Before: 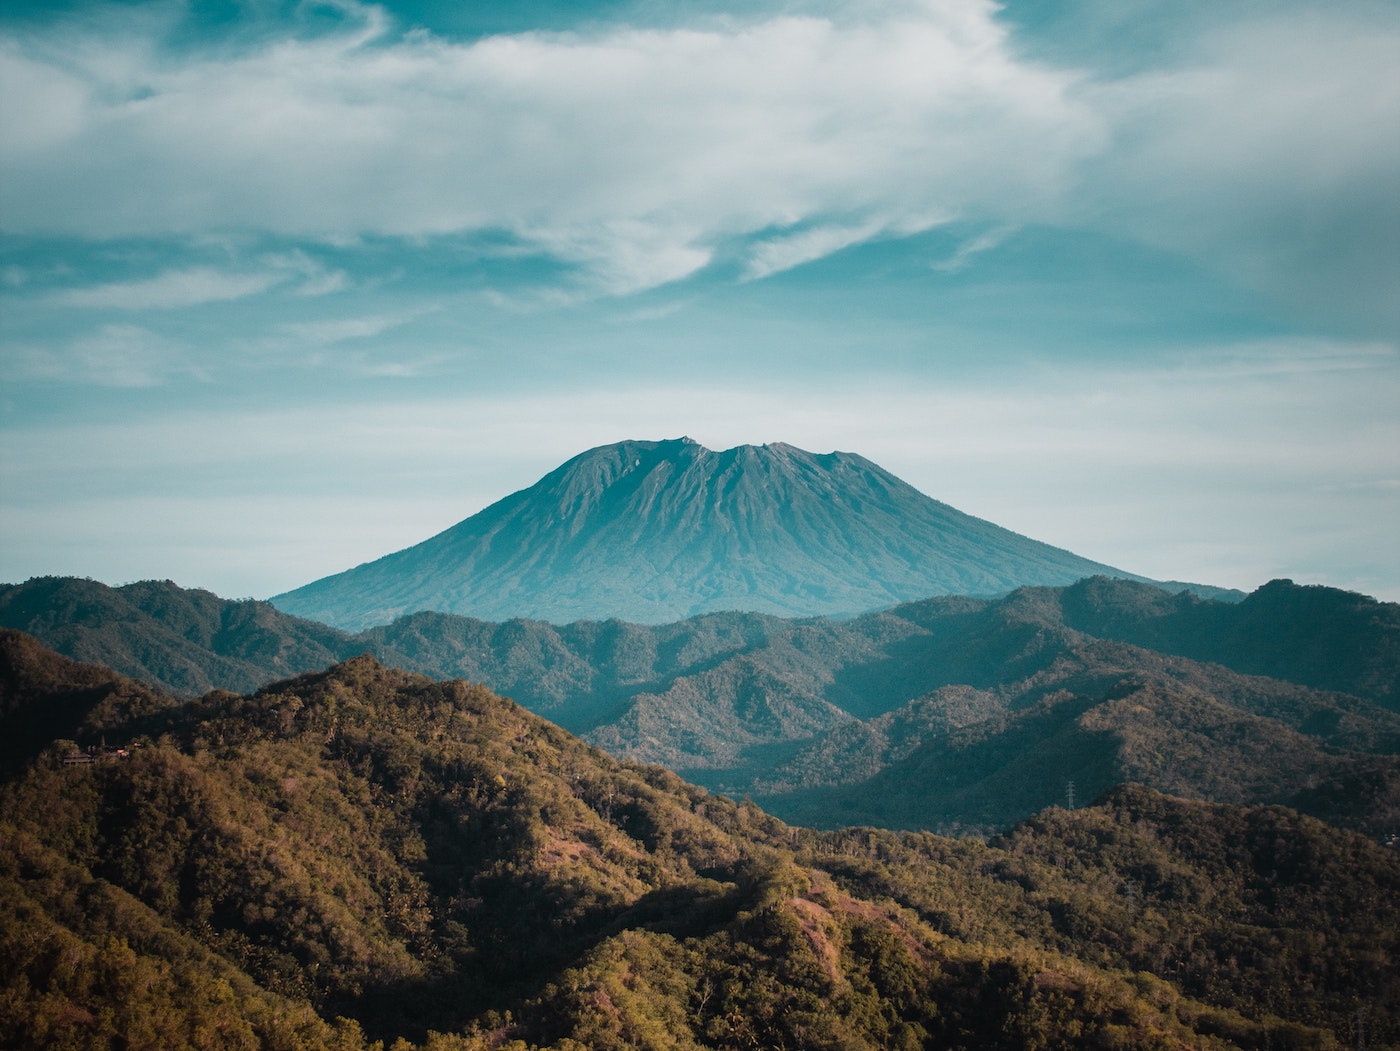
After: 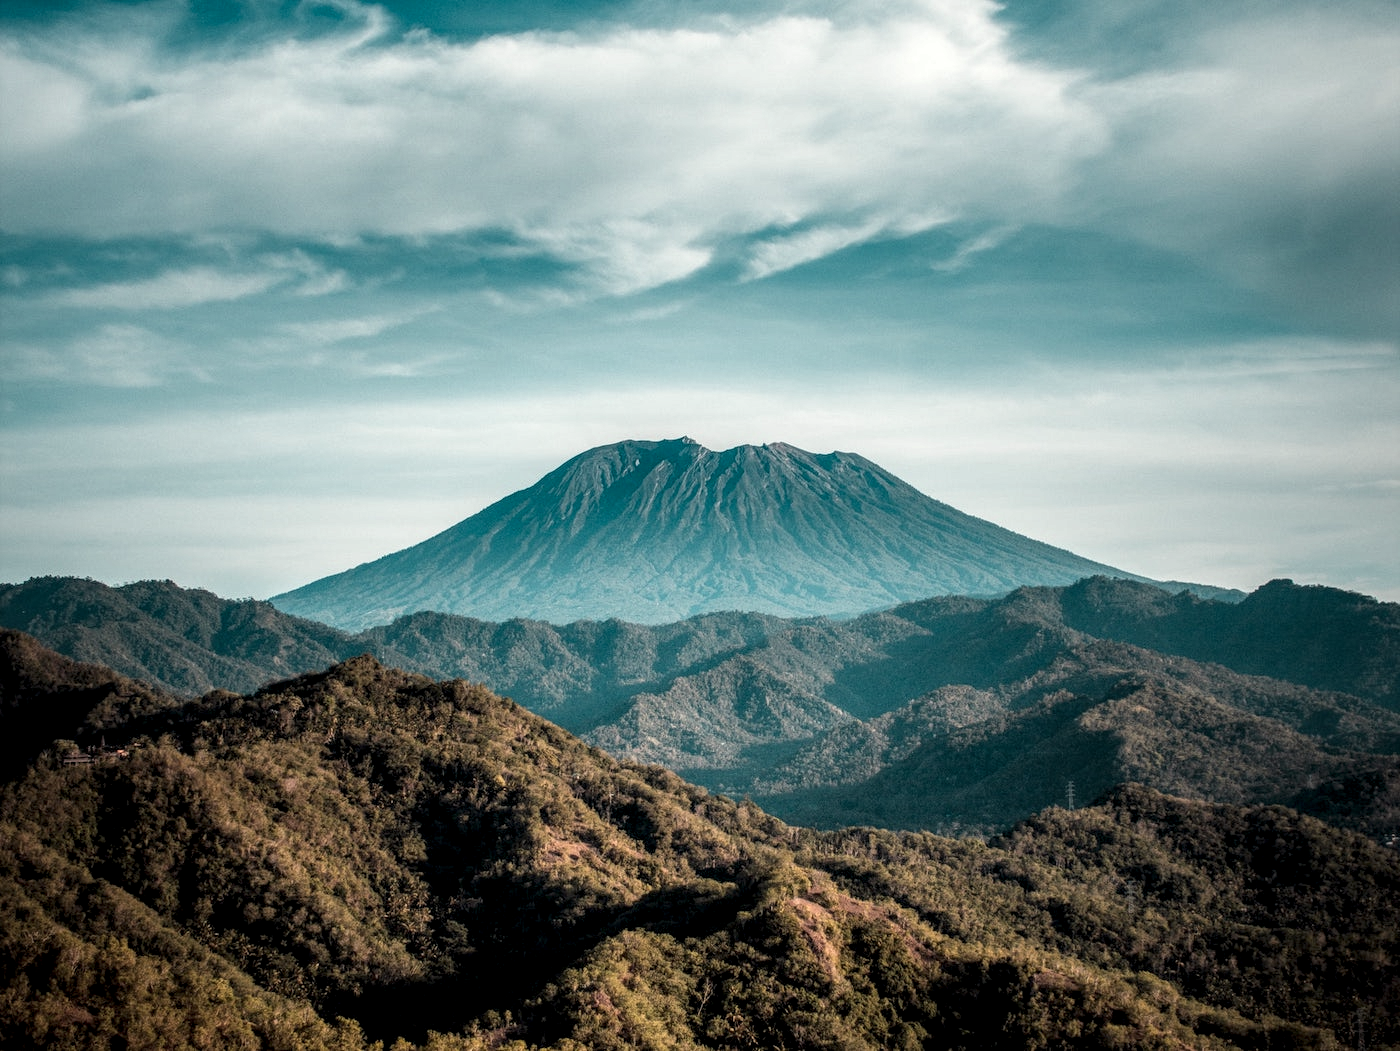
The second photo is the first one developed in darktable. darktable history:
color correction: highlights b* 3
contrast brightness saturation: saturation -0.05
local contrast: highlights 12%, shadows 38%, detail 183%, midtone range 0.471
